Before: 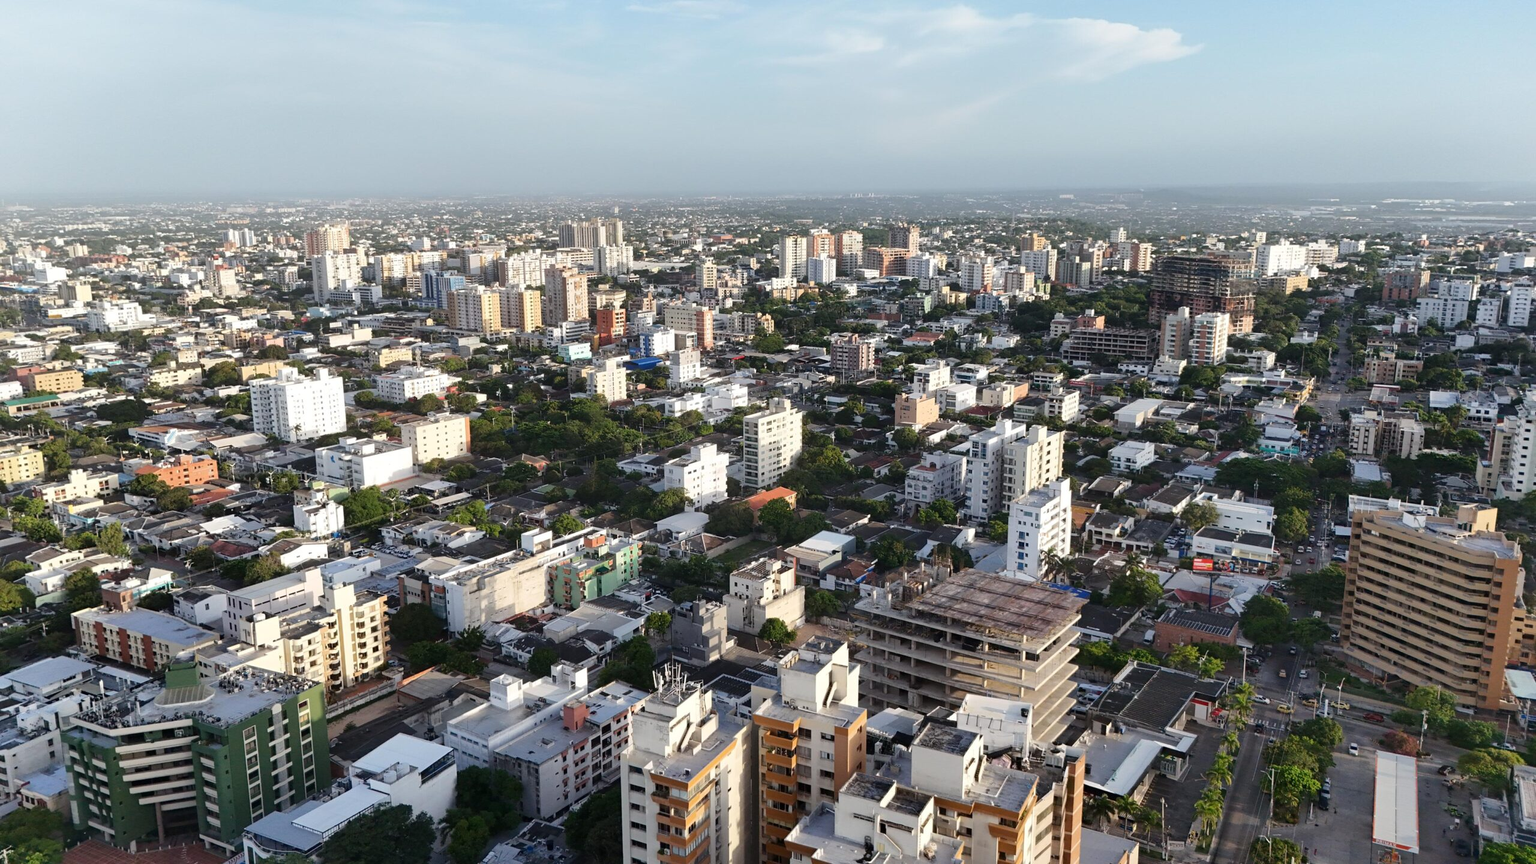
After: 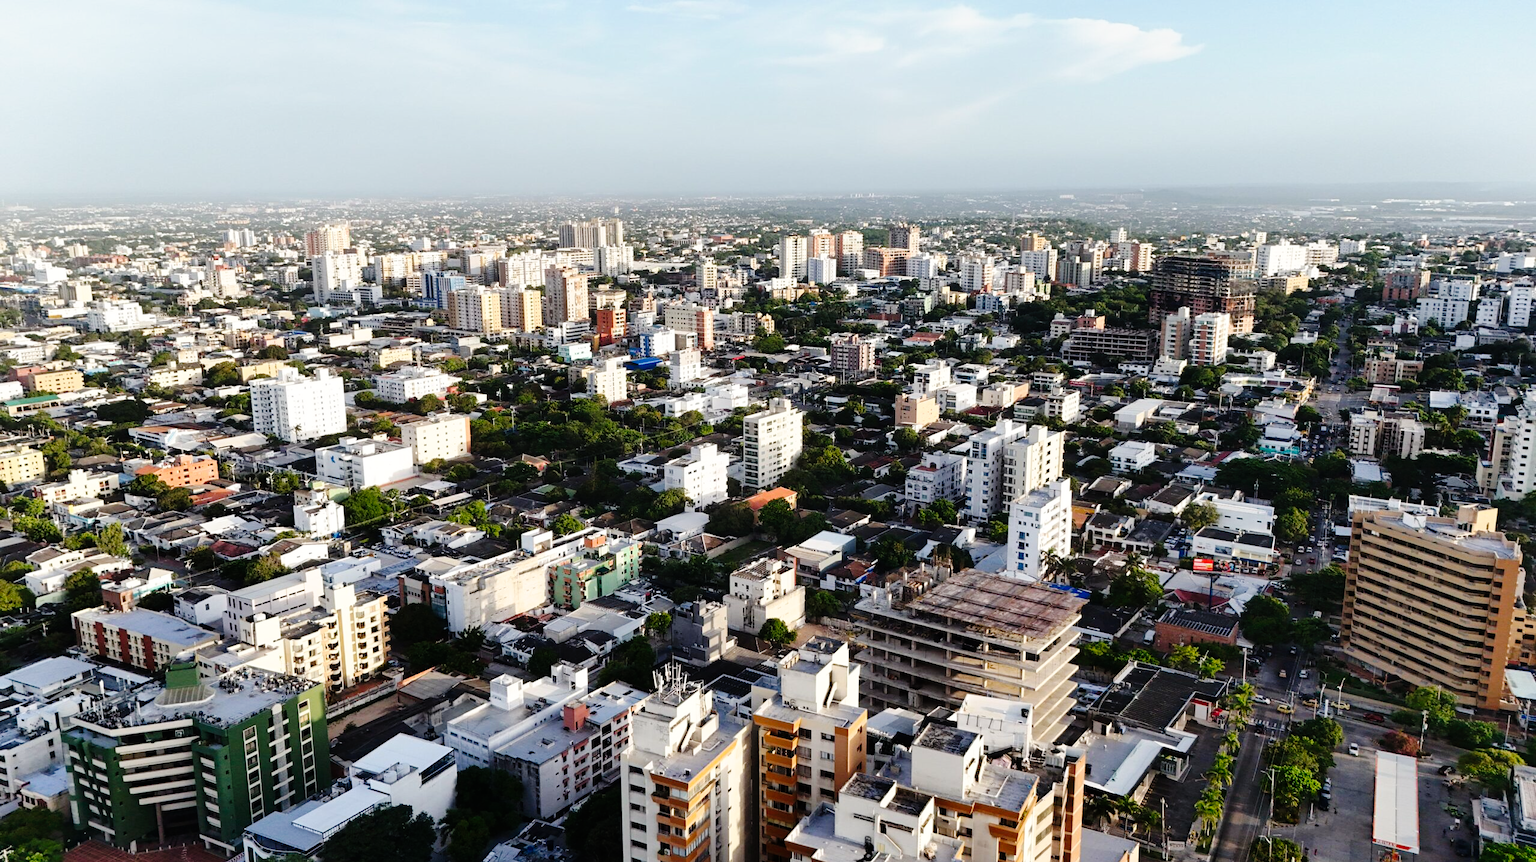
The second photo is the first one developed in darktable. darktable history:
color calibration: x 0.342, y 0.356, temperature 5122 K
crop: bottom 0.071%
tone curve: curves: ch0 [(0, 0) (0.003, 0.003) (0.011, 0.005) (0.025, 0.008) (0.044, 0.012) (0.069, 0.02) (0.1, 0.031) (0.136, 0.047) (0.177, 0.088) (0.224, 0.141) (0.277, 0.222) (0.335, 0.32) (0.399, 0.422) (0.468, 0.523) (0.543, 0.623) (0.623, 0.716) (0.709, 0.796) (0.801, 0.878) (0.898, 0.957) (1, 1)], preserve colors none
